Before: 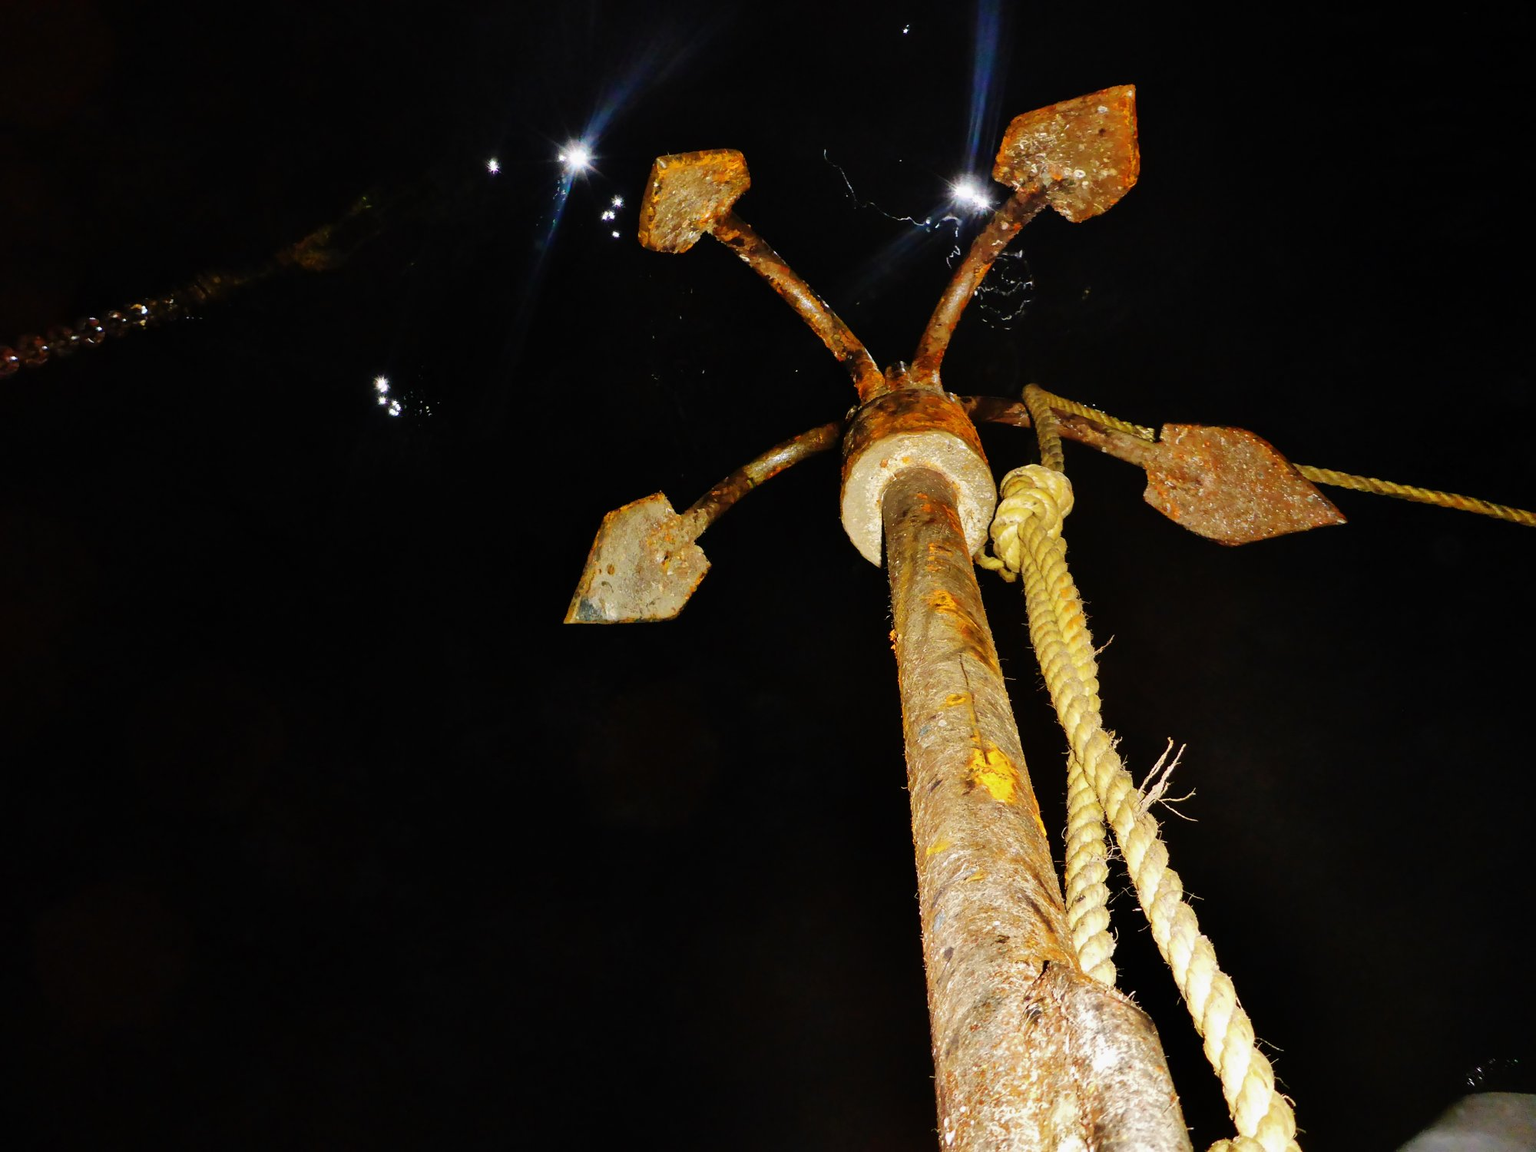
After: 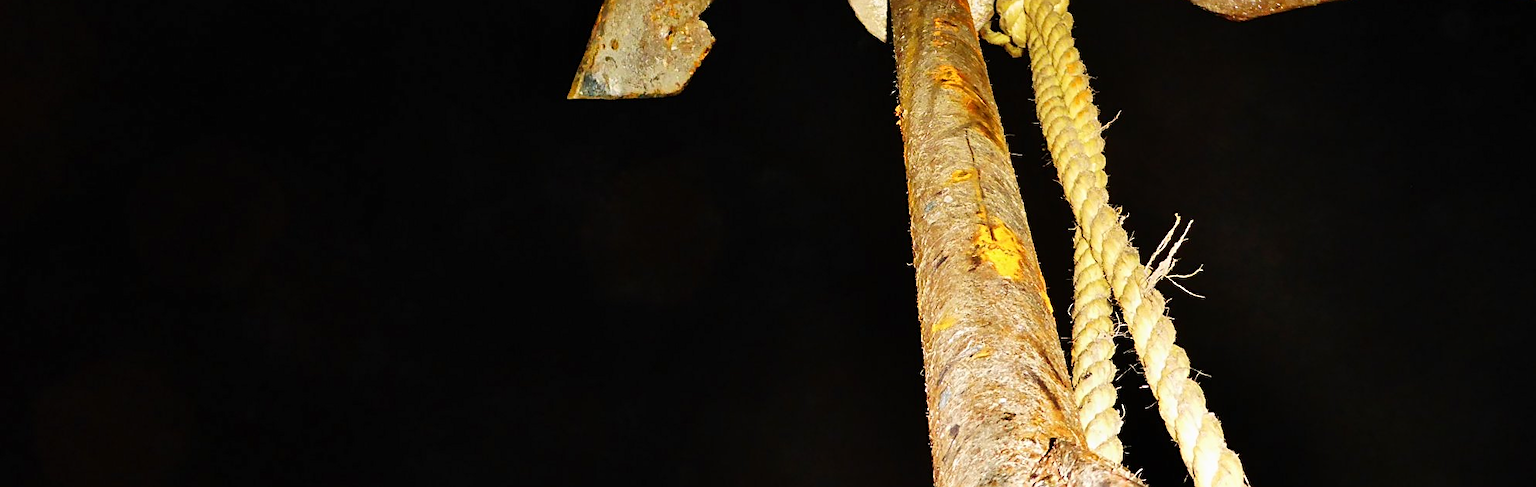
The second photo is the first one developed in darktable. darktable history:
crop: top 45.632%, bottom 12.288%
contrast brightness saturation: contrast 0.097, brightness 0.035, saturation 0.088
exposure: exposure -0.023 EV, compensate exposure bias true, compensate highlight preservation false
sharpen: on, module defaults
shadows and highlights: shadows -1.86, highlights 40.23
